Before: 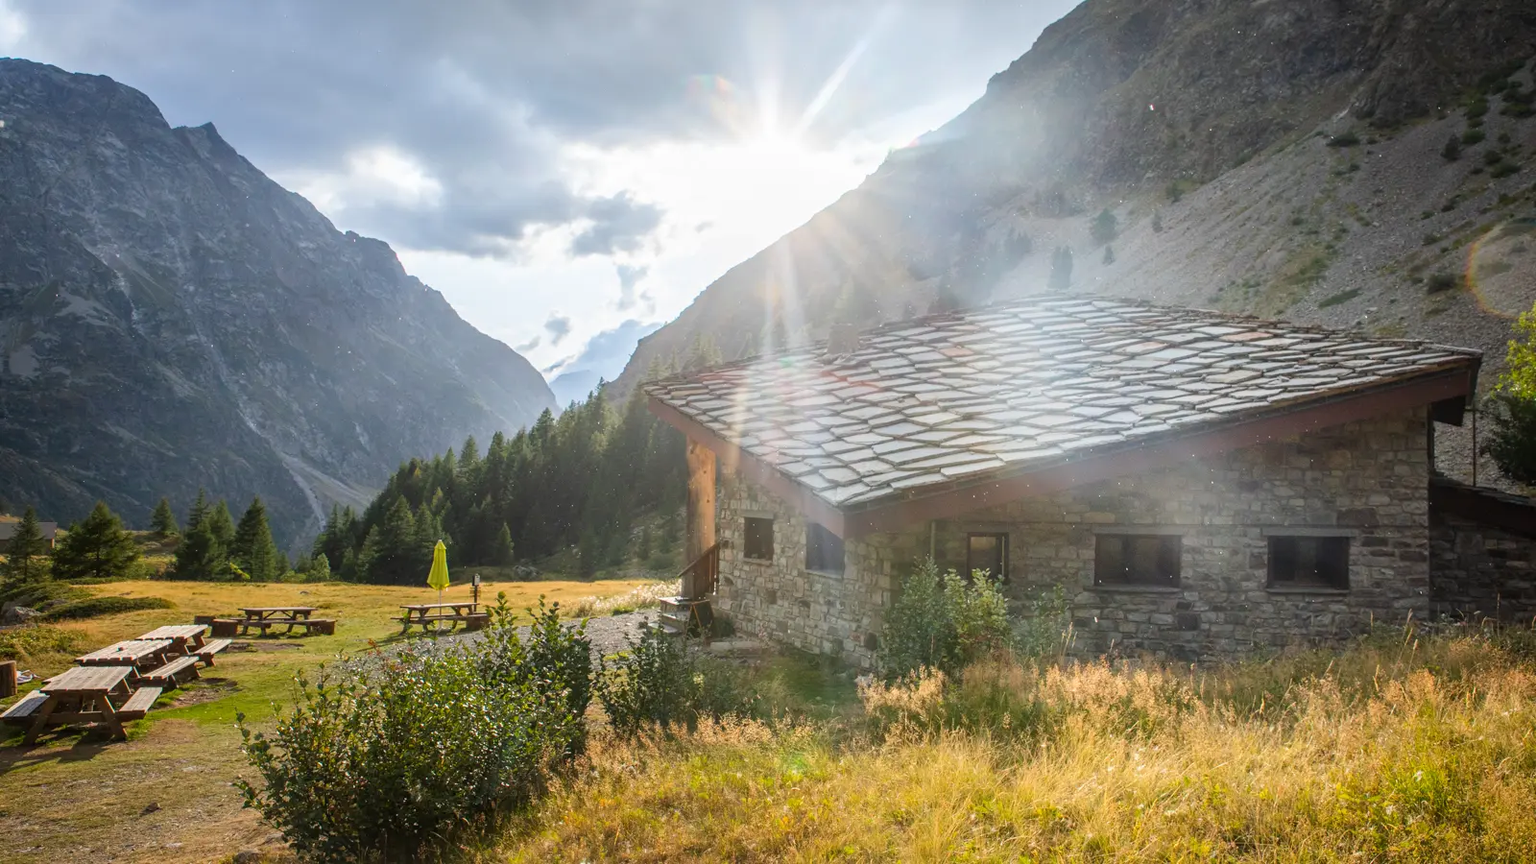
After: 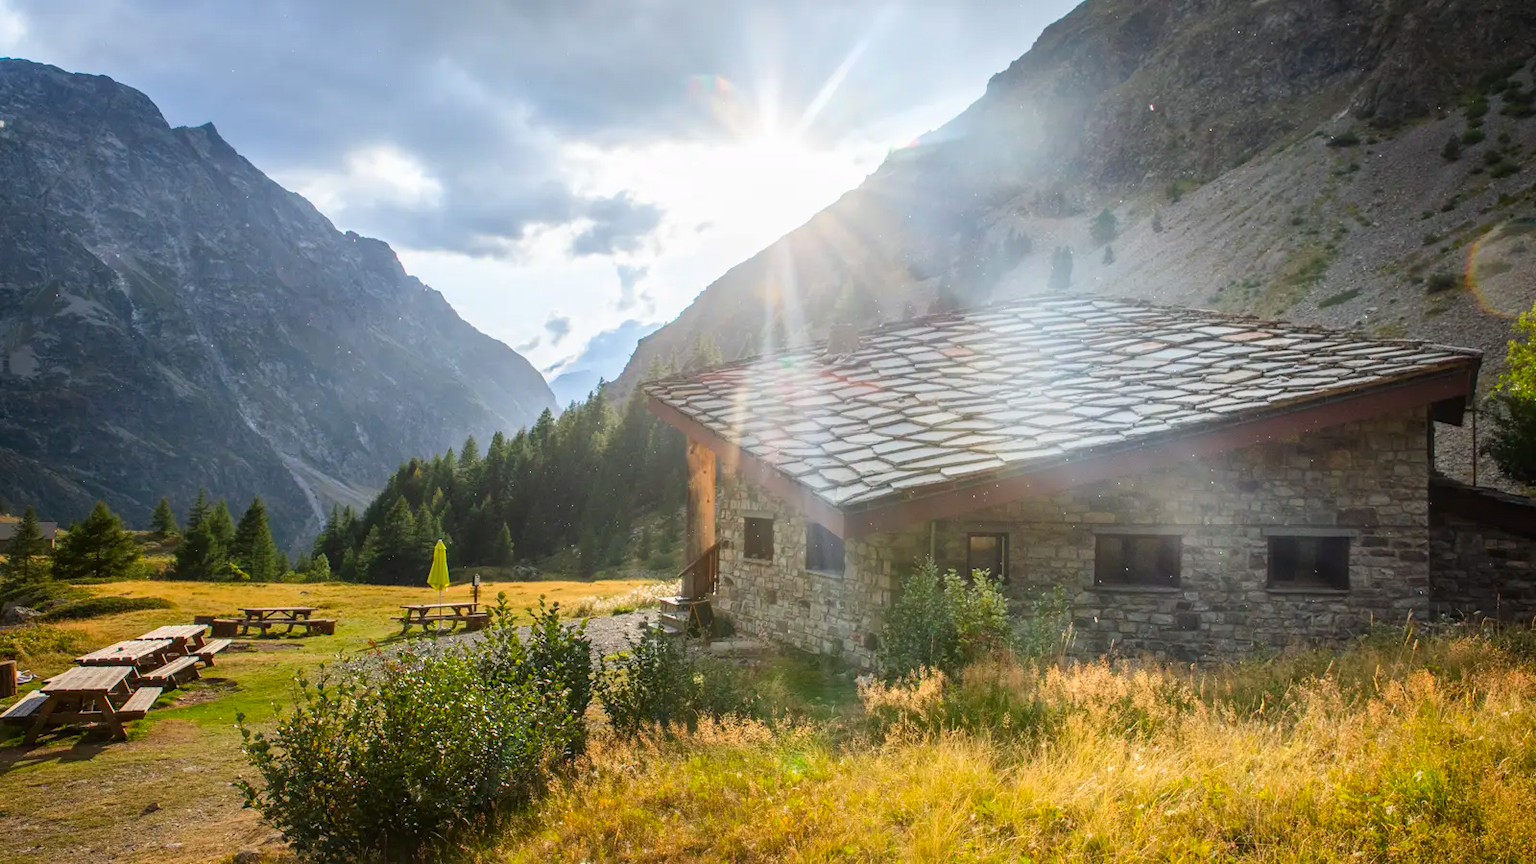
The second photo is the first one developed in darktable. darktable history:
contrast brightness saturation: contrast 0.081, saturation 0.205
